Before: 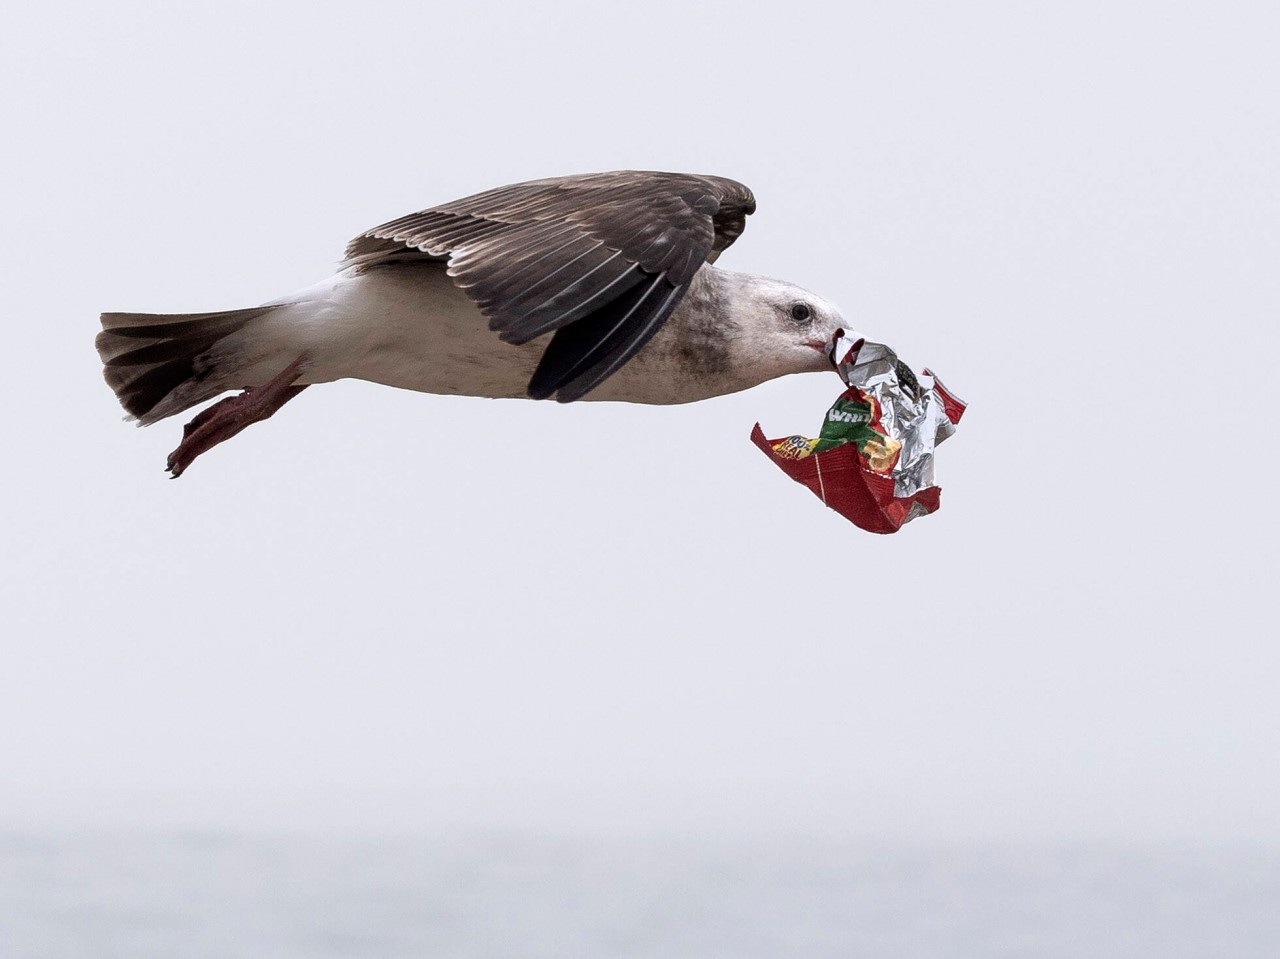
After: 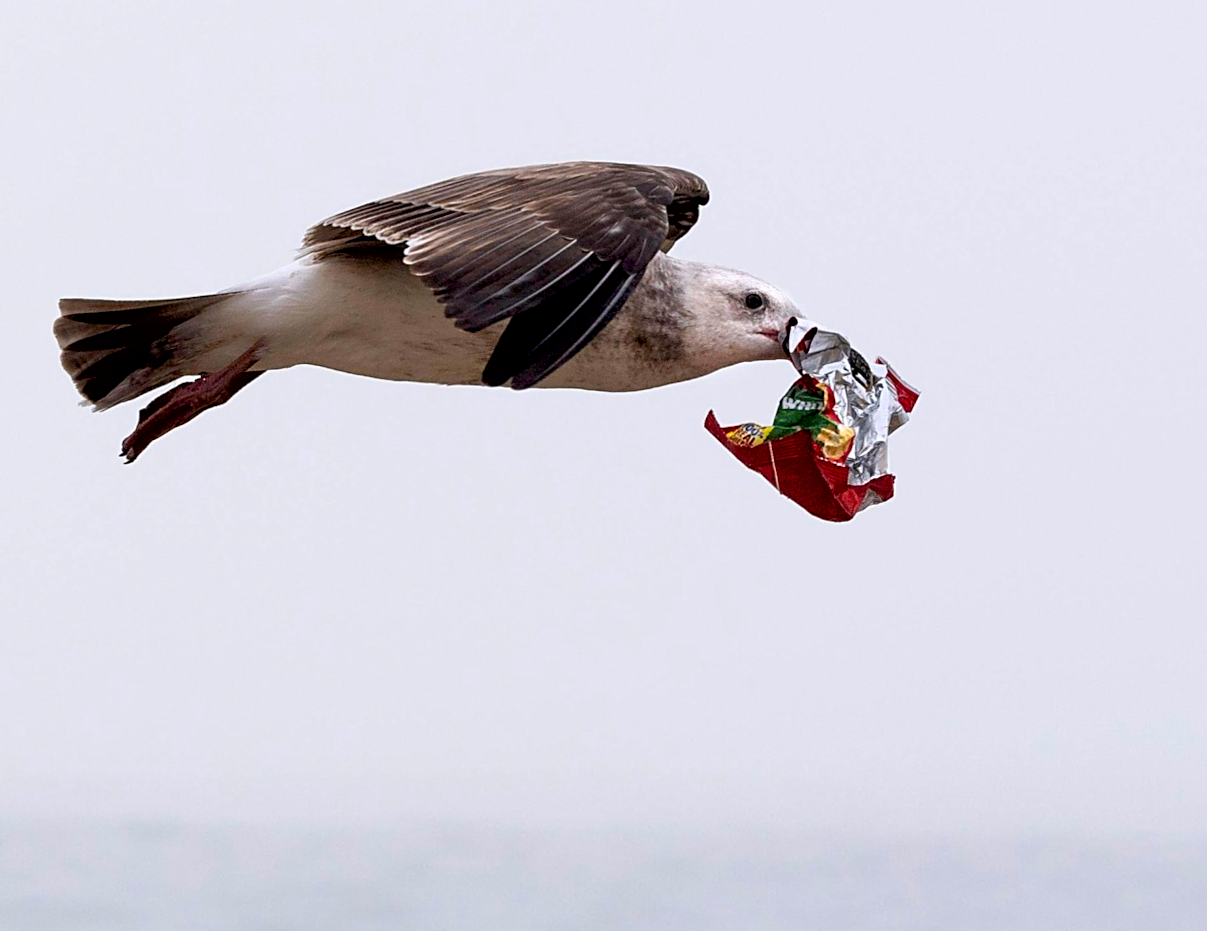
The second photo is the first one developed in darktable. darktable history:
exposure: black level correction 0.012, compensate highlight preservation false
color balance rgb: perceptual saturation grading › global saturation 30%, global vibrance 20%
crop and rotate: left 2.536%, right 1.107%, bottom 2.246%
lowpass: radius 0.5, unbound 0
rotate and perspective: rotation 0.226°, lens shift (vertical) -0.042, crop left 0.023, crop right 0.982, crop top 0.006, crop bottom 0.994
sharpen: on, module defaults
